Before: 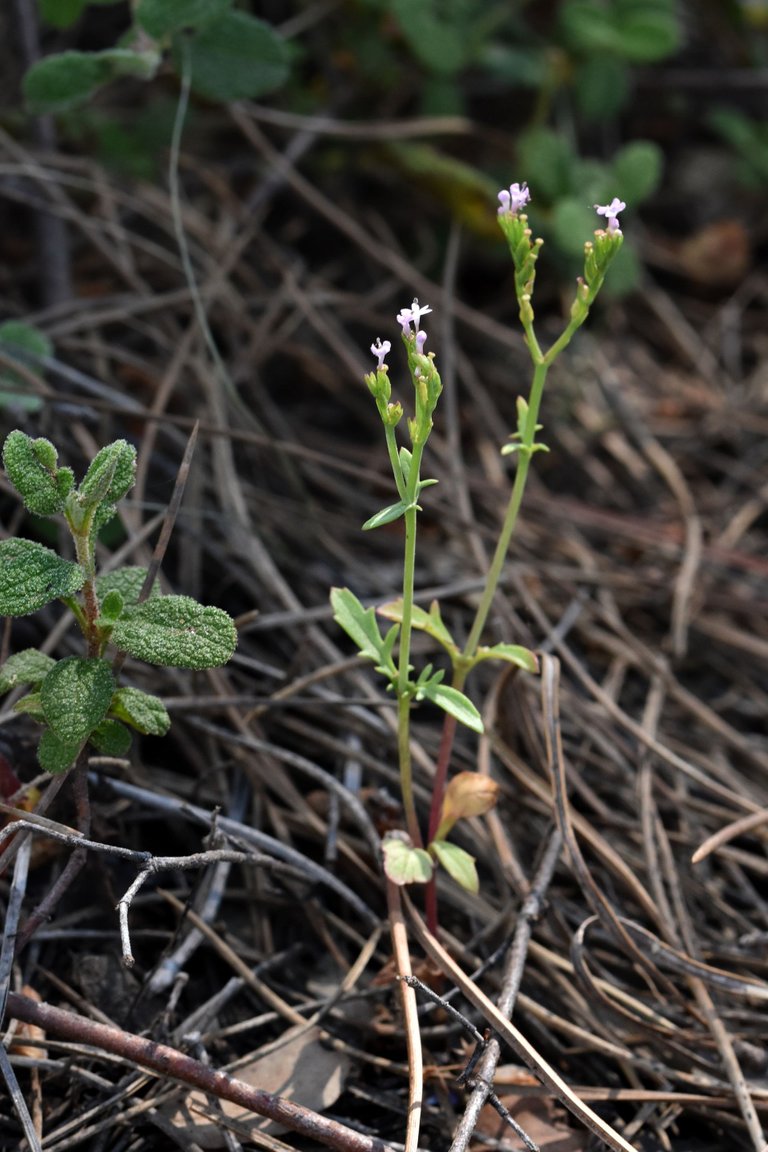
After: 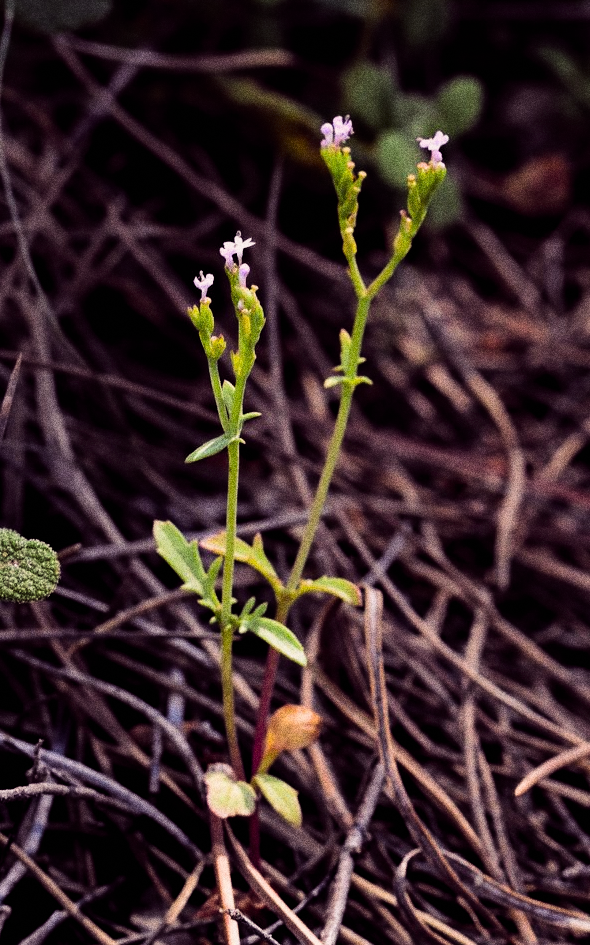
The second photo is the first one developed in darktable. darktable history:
color balance rgb: shadows lift › chroma 6.43%, shadows lift › hue 305.74°, highlights gain › chroma 2.43%, highlights gain › hue 35.74°, global offset › chroma 0.28%, global offset › hue 320.29°, linear chroma grading › global chroma 5.5%, perceptual saturation grading › global saturation 30%, contrast 5.15%
grain: coarseness 10.62 ISO, strength 55.56%
crop: left 23.095%, top 5.827%, bottom 11.854%
filmic rgb: black relative exposure -5 EV, white relative exposure 3.5 EV, hardness 3.19, contrast 1.4, highlights saturation mix -50%
white balance: emerald 1
